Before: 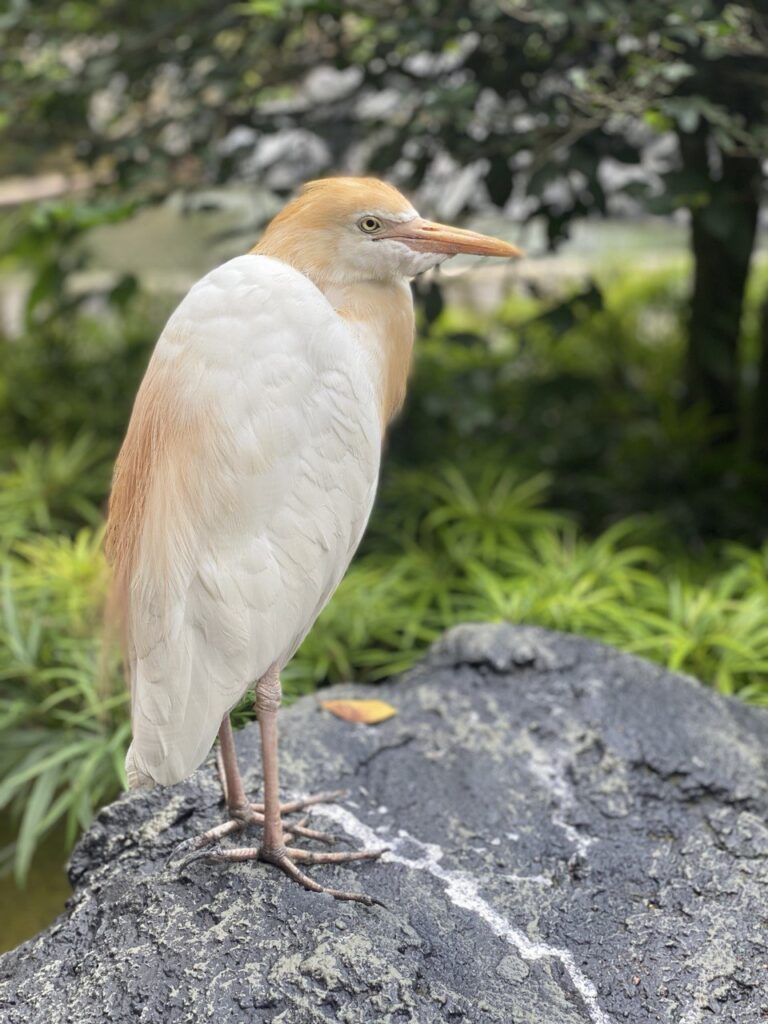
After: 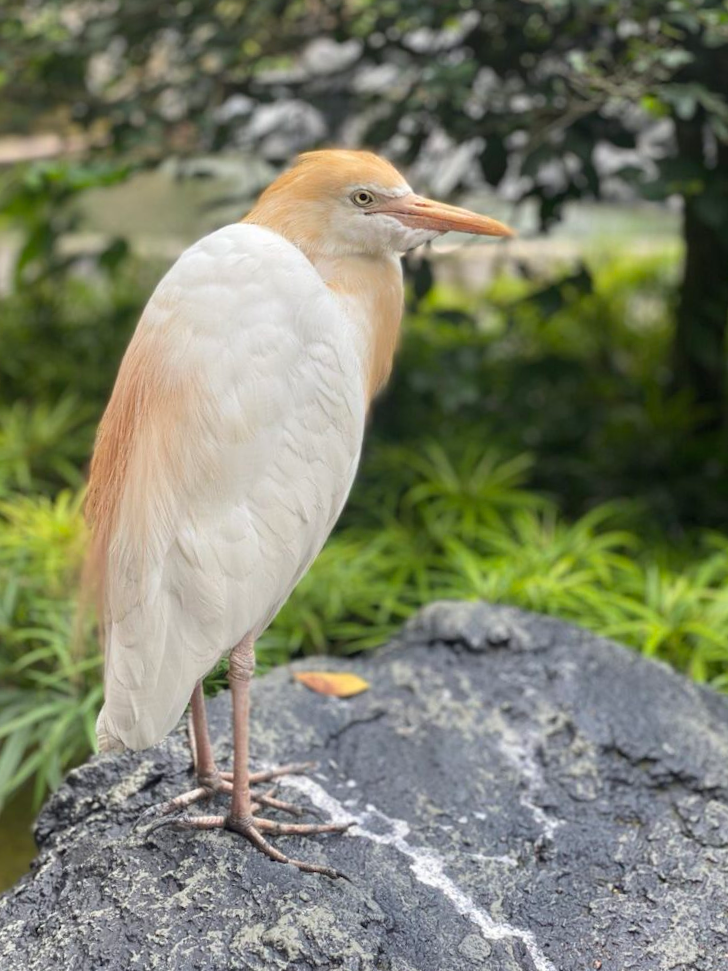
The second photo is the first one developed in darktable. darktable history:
exposure: compensate highlight preservation false
crop and rotate: angle -2.38°
